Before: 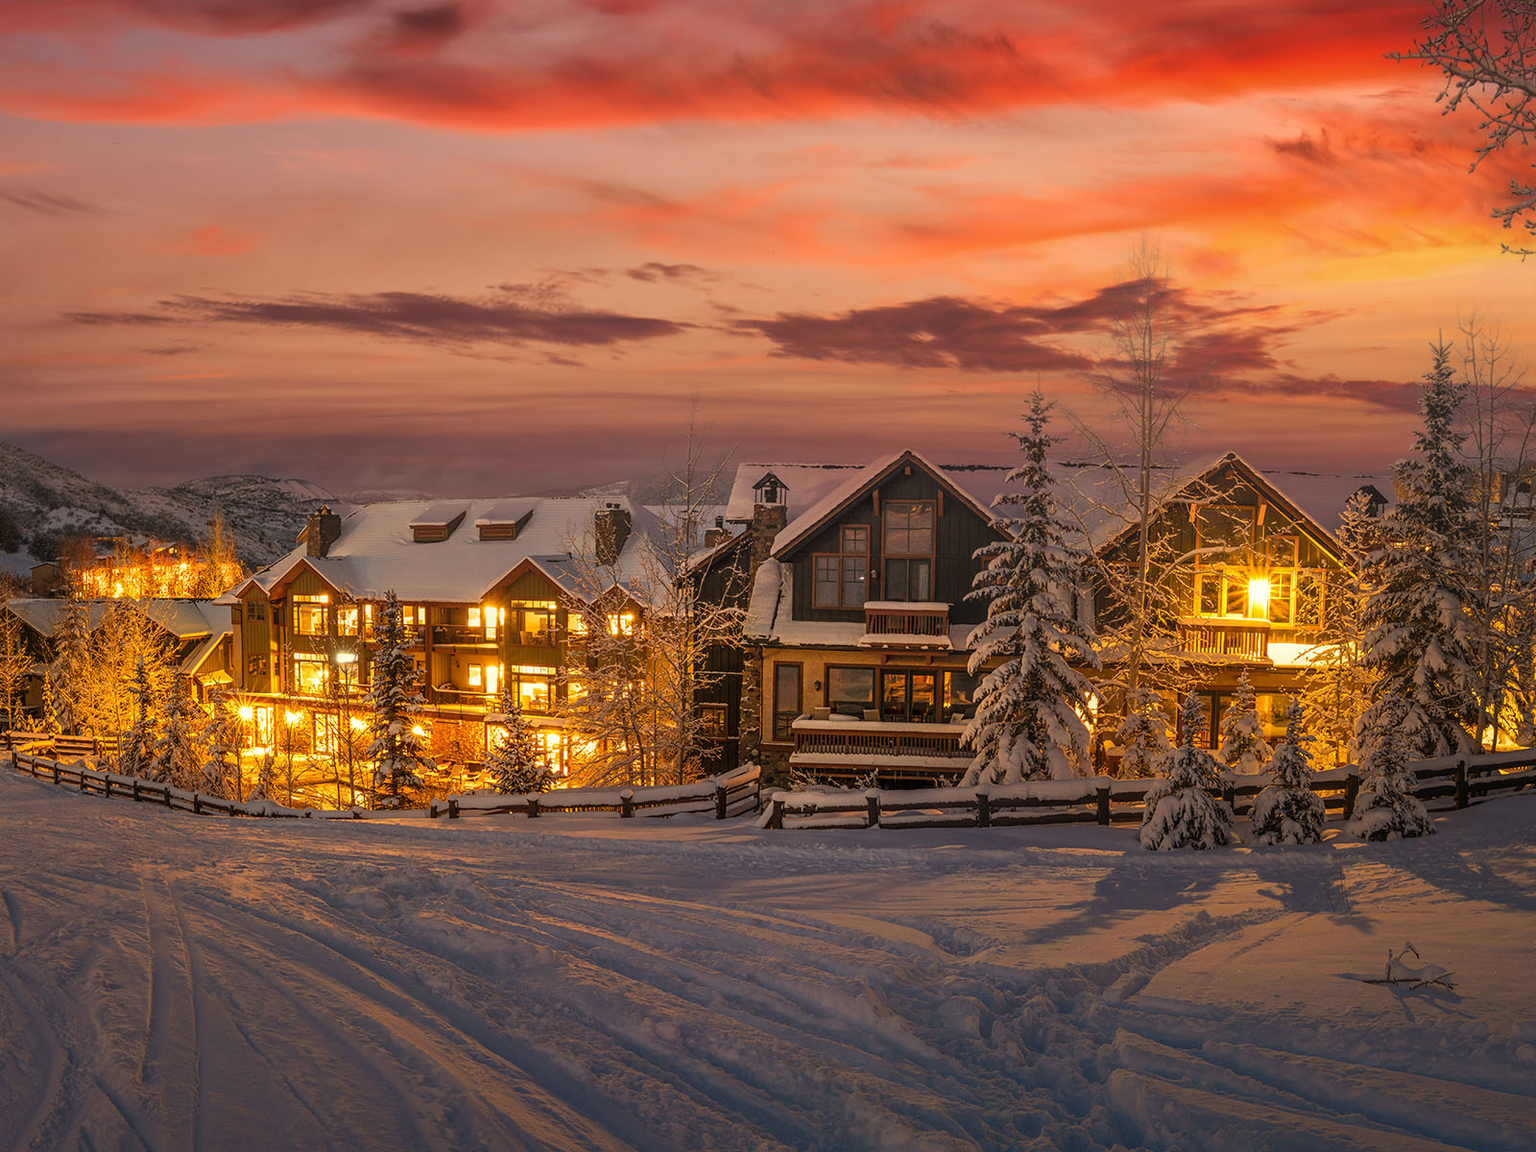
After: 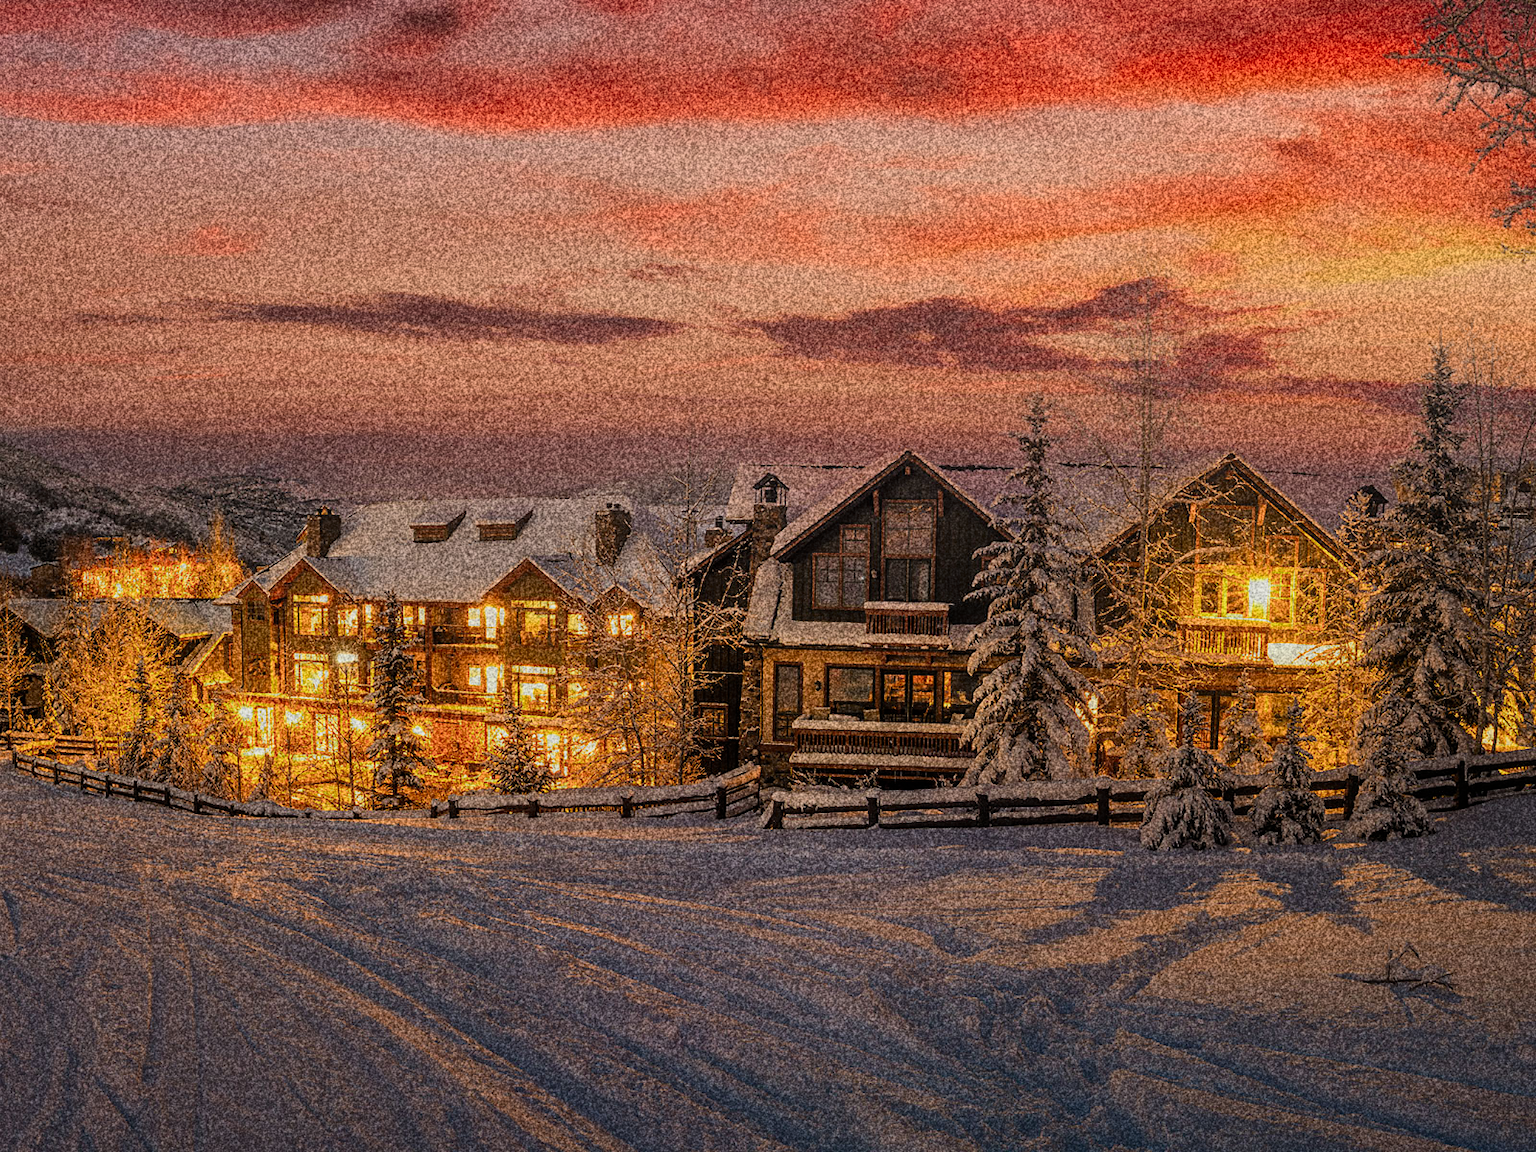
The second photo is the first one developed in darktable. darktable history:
grain: coarseness 30.02 ISO, strength 100%
filmic rgb: black relative exposure -7.65 EV, white relative exposure 4.56 EV, hardness 3.61
